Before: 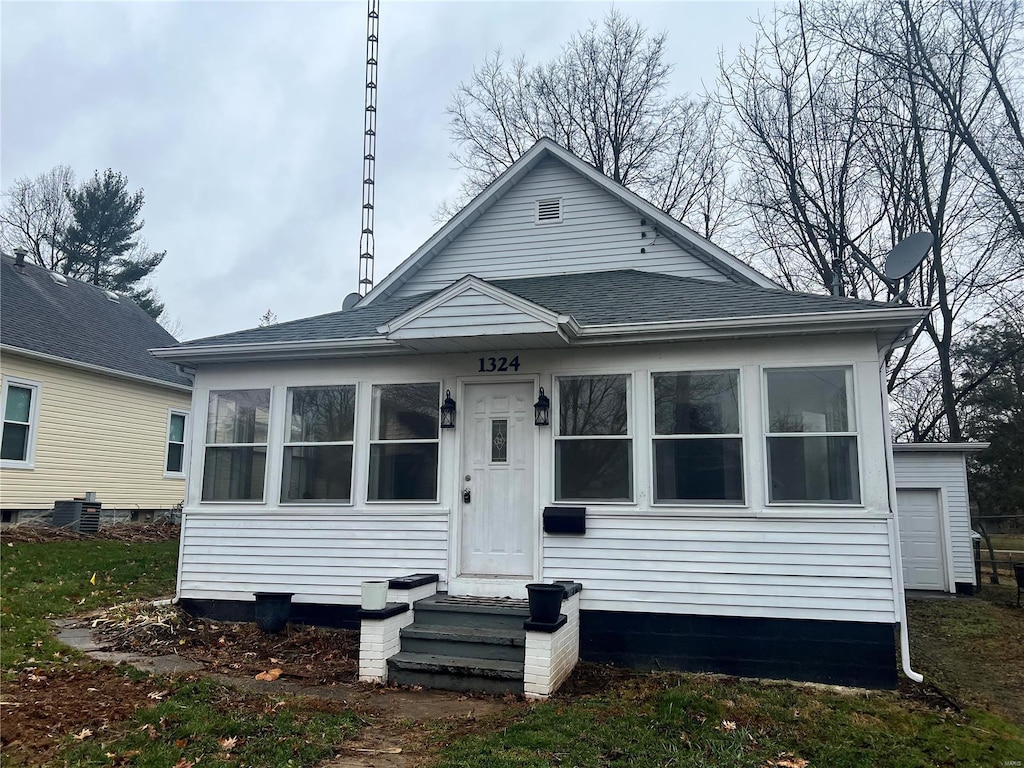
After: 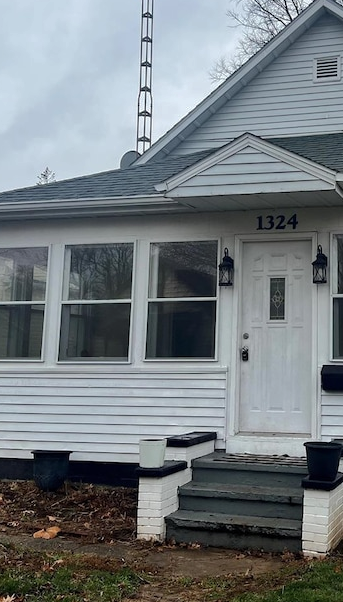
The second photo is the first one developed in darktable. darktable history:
rgb curve: curves: ch0 [(0, 0) (0.175, 0.154) (0.785, 0.663) (1, 1)]
crop and rotate: left 21.77%, top 18.528%, right 44.676%, bottom 2.997%
levels: mode automatic, black 0.023%, white 99.97%, levels [0.062, 0.494, 0.925]
